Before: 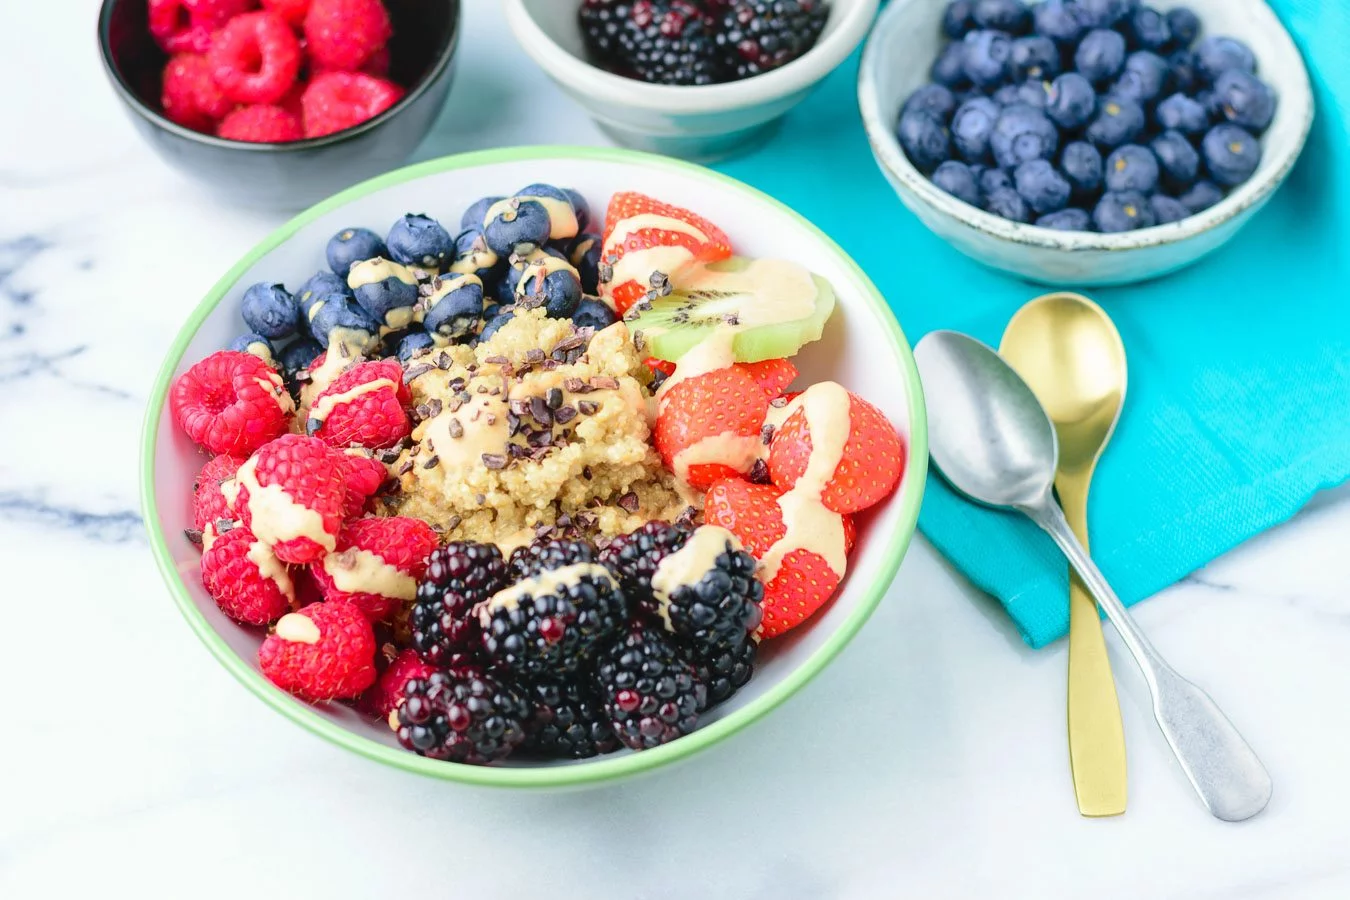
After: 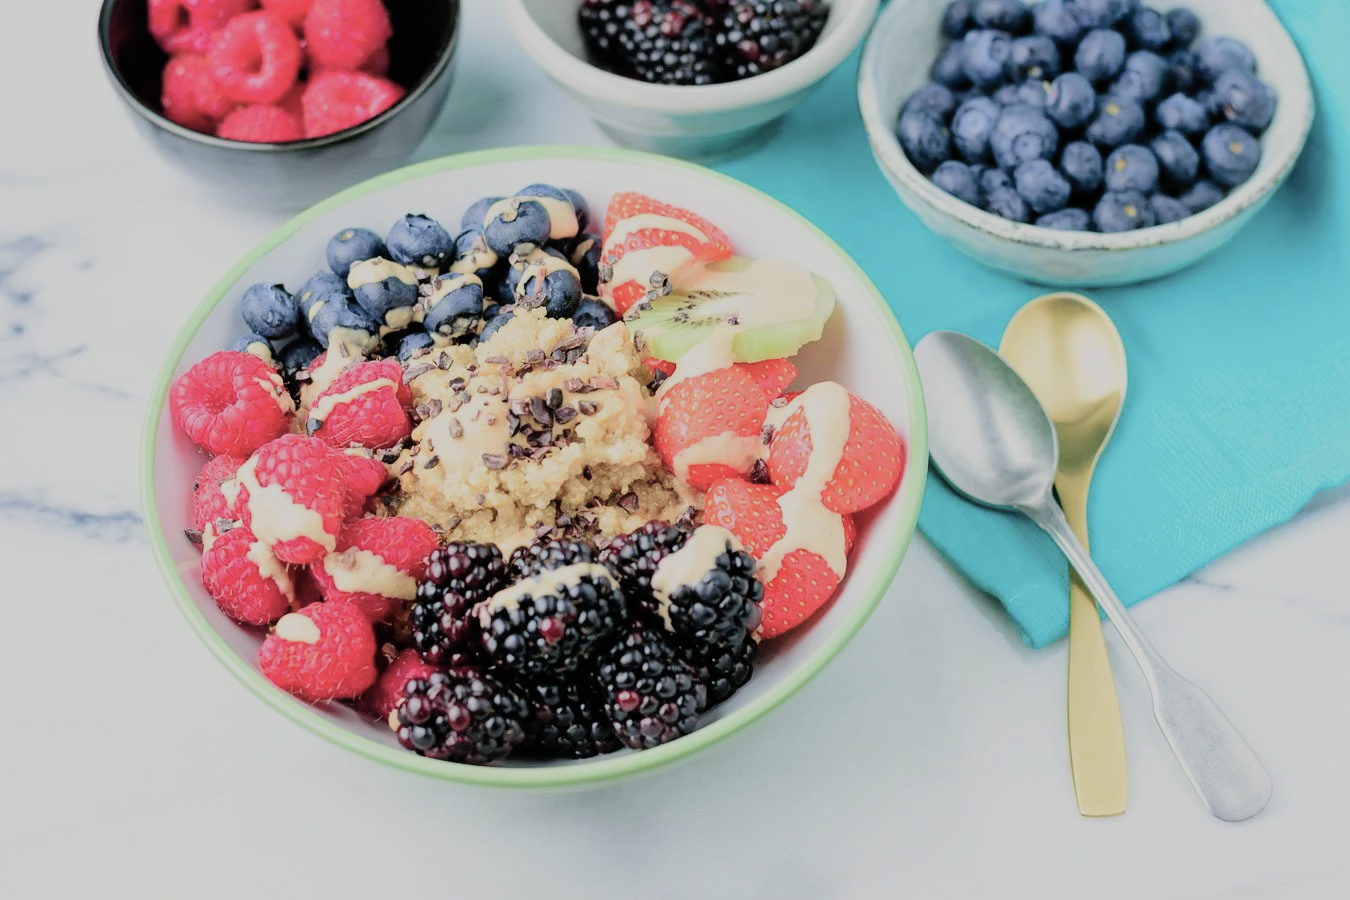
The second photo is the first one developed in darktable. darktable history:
color balance rgb: perceptual saturation grading › global saturation -27.94%, hue shift -2.27°, contrast -21.26%
white balance: red 1.009, blue 0.985
filmic rgb: black relative exposure -5 EV, hardness 2.88, contrast 1.3, highlights saturation mix -30%
